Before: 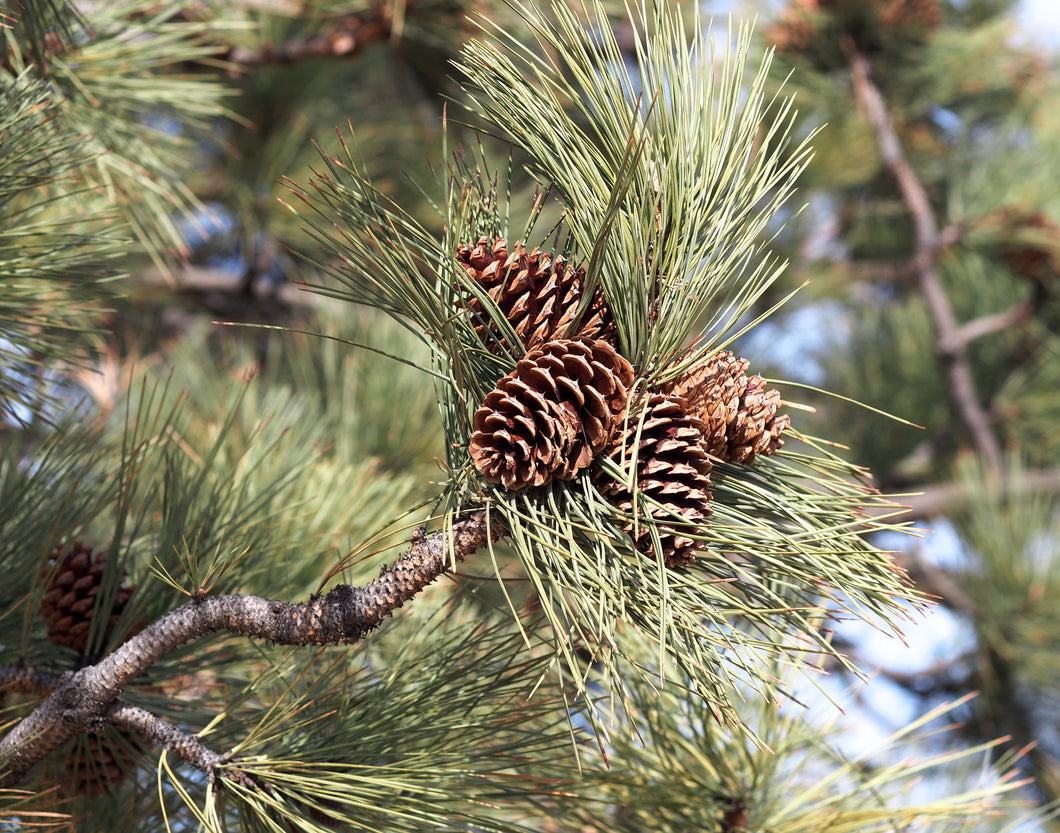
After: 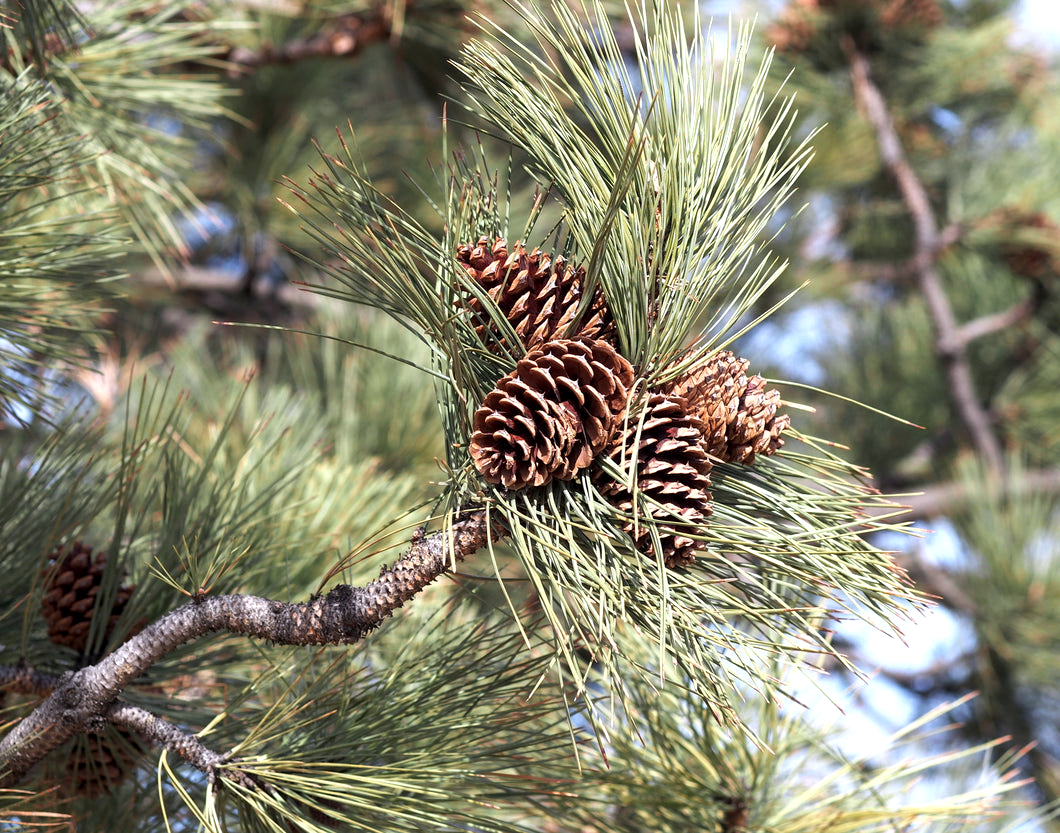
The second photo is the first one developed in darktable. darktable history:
exposure: exposure 0.217 EV, compensate highlight preservation false
white balance: red 0.983, blue 1.036
local contrast: highlights 100%, shadows 100%, detail 120%, midtone range 0.2
